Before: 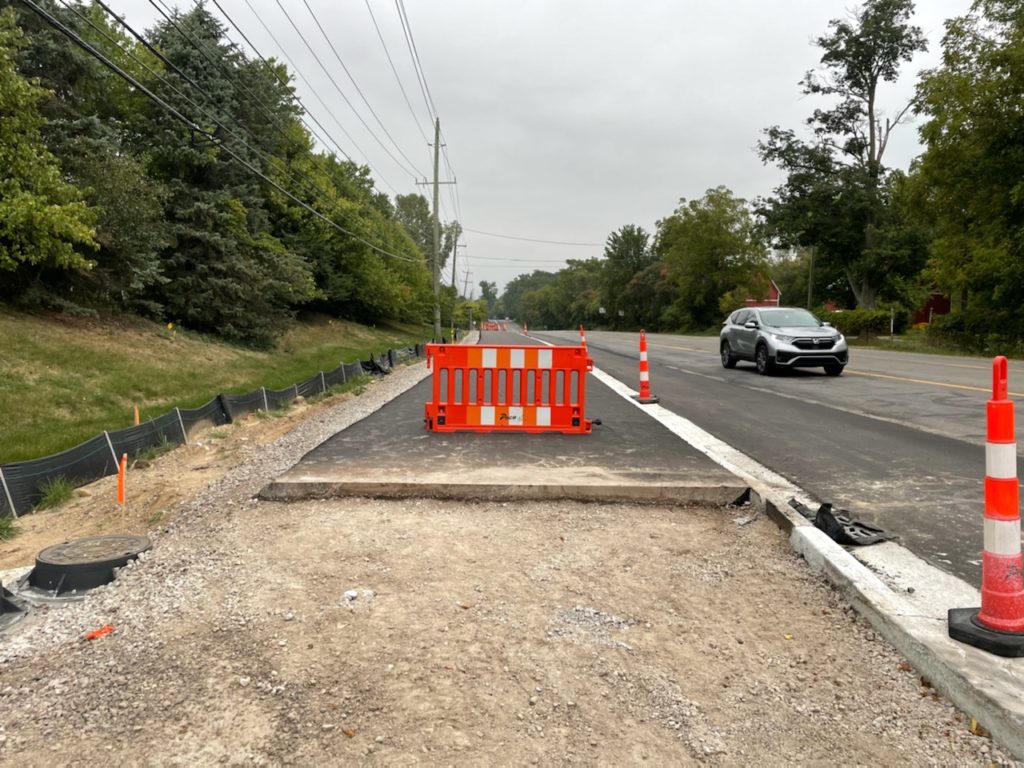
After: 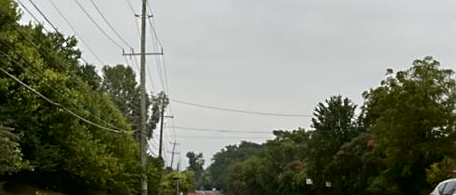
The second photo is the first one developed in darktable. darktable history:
tone curve: curves: ch0 [(0, 0) (0.003, 0.008) (0.011, 0.011) (0.025, 0.014) (0.044, 0.021) (0.069, 0.029) (0.1, 0.042) (0.136, 0.06) (0.177, 0.09) (0.224, 0.126) (0.277, 0.177) (0.335, 0.243) (0.399, 0.31) (0.468, 0.388) (0.543, 0.484) (0.623, 0.585) (0.709, 0.683) (0.801, 0.775) (0.898, 0.873) (1, 1)], color space Lab, independent channels, preserve colors none
sharpen: on, module defaults
crop: left 28.7%, top 16.809%, right 26.759%, bottom 57.776%
